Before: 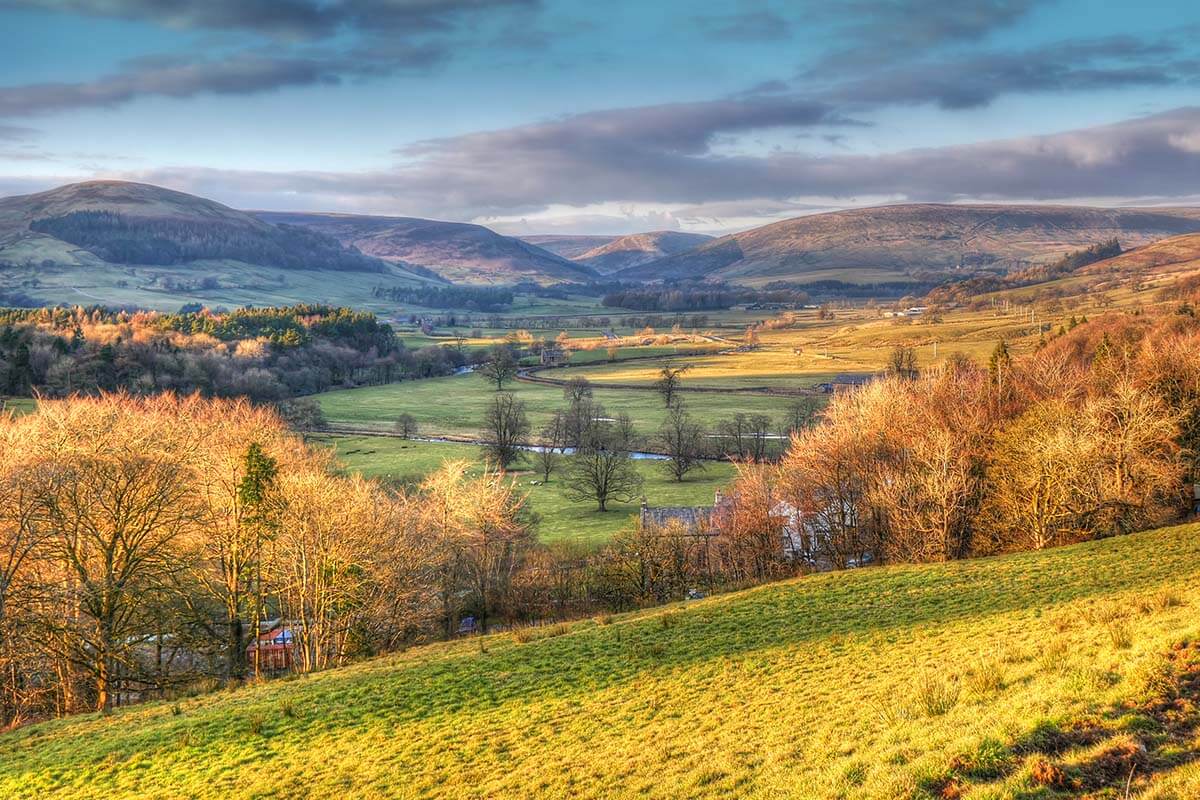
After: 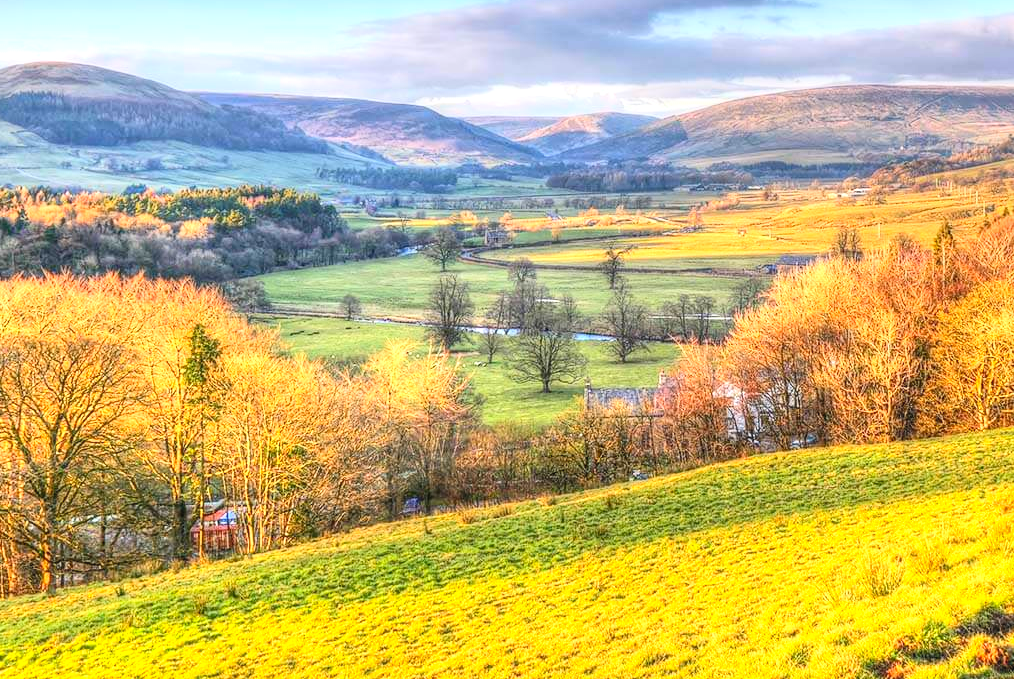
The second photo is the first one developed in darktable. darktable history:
contrast brightness saturation: contrast 0.204, brightness 0.165, saturation 0.221
crop and rotate: left 4.743%, top 15.112%, right 10.681%
exposure: exposure 0.577 EV, compensate exposure bias true, compensate highlight preservation false
local contrast: detail 109%
